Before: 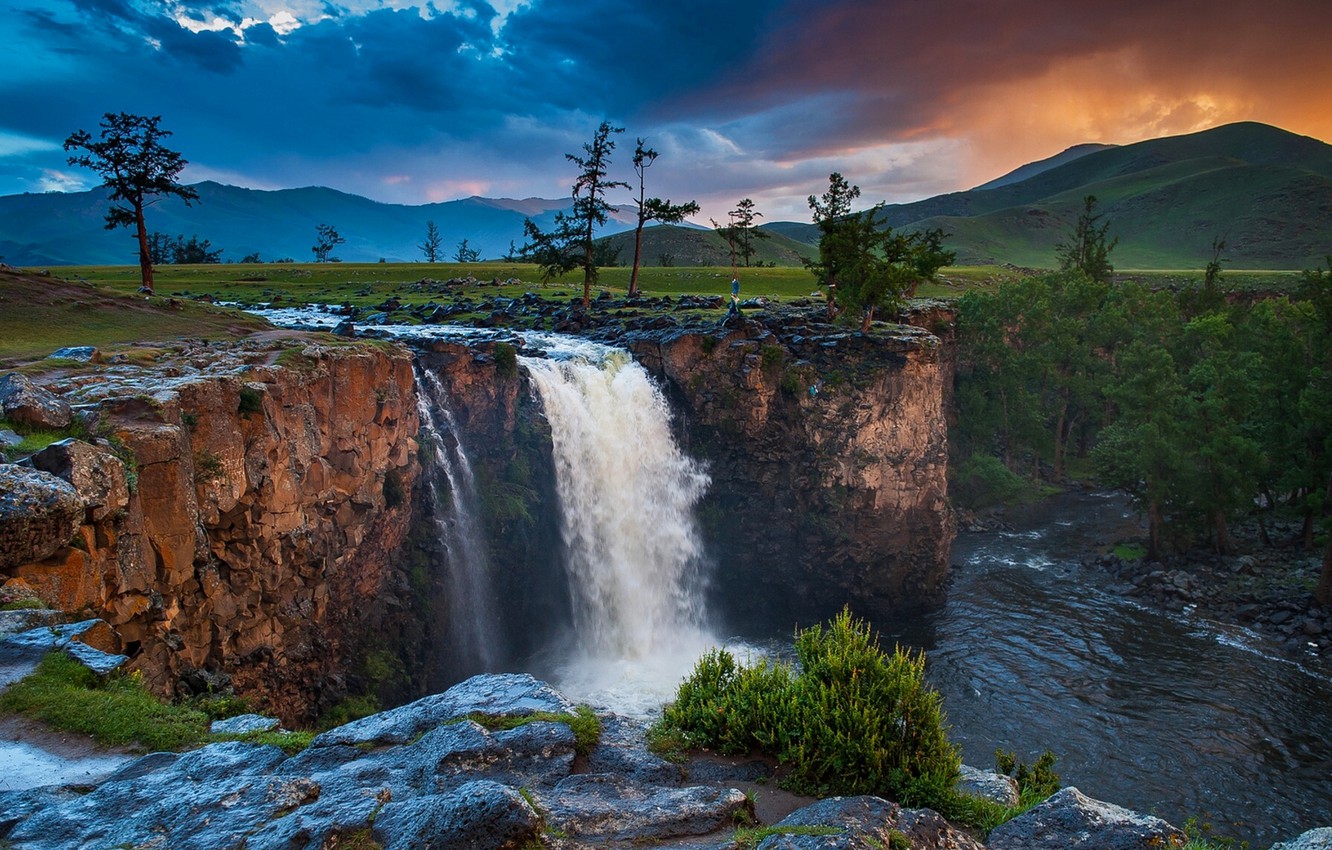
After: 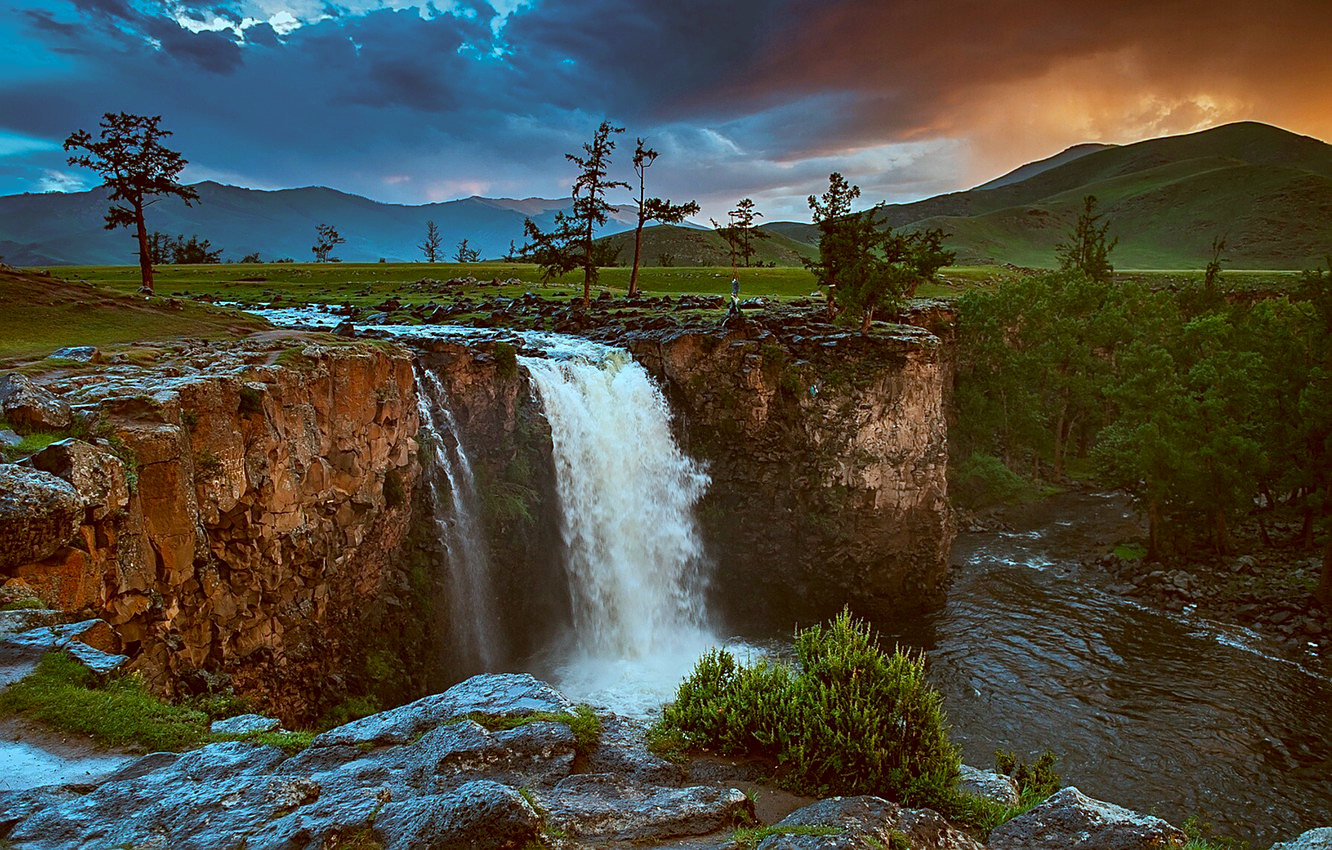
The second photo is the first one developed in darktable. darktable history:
color correction: highlights a* -14.62, highlights b* -16.22, shadows a* 10.12, shadows b* 29.4
sharpen: on, module defaults
